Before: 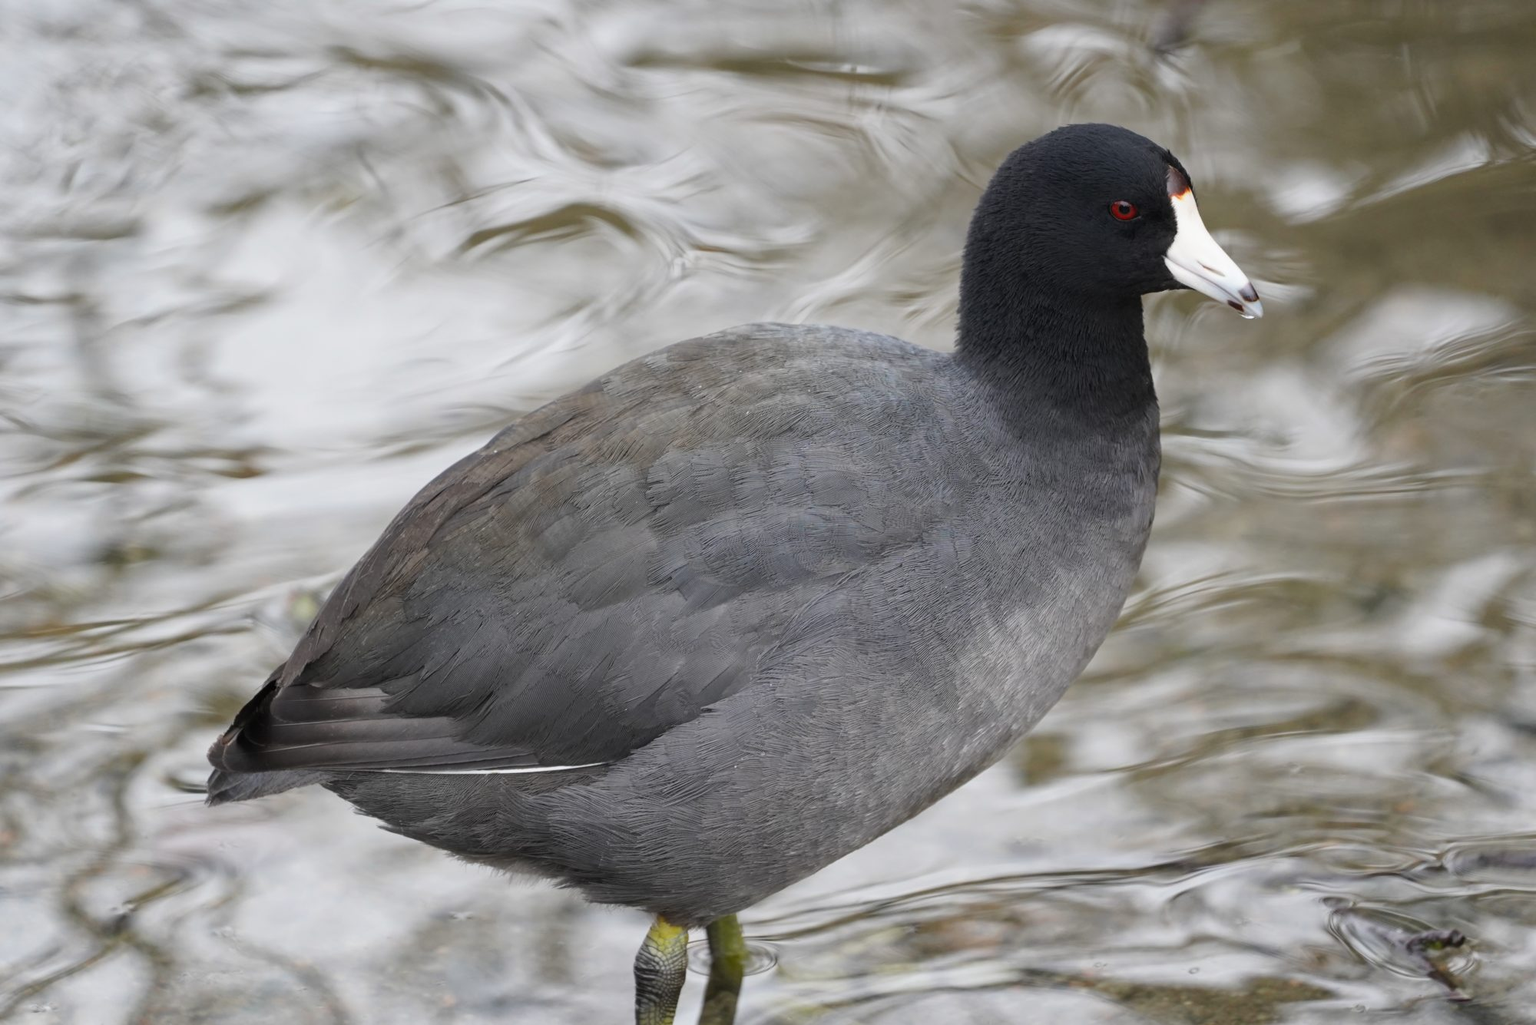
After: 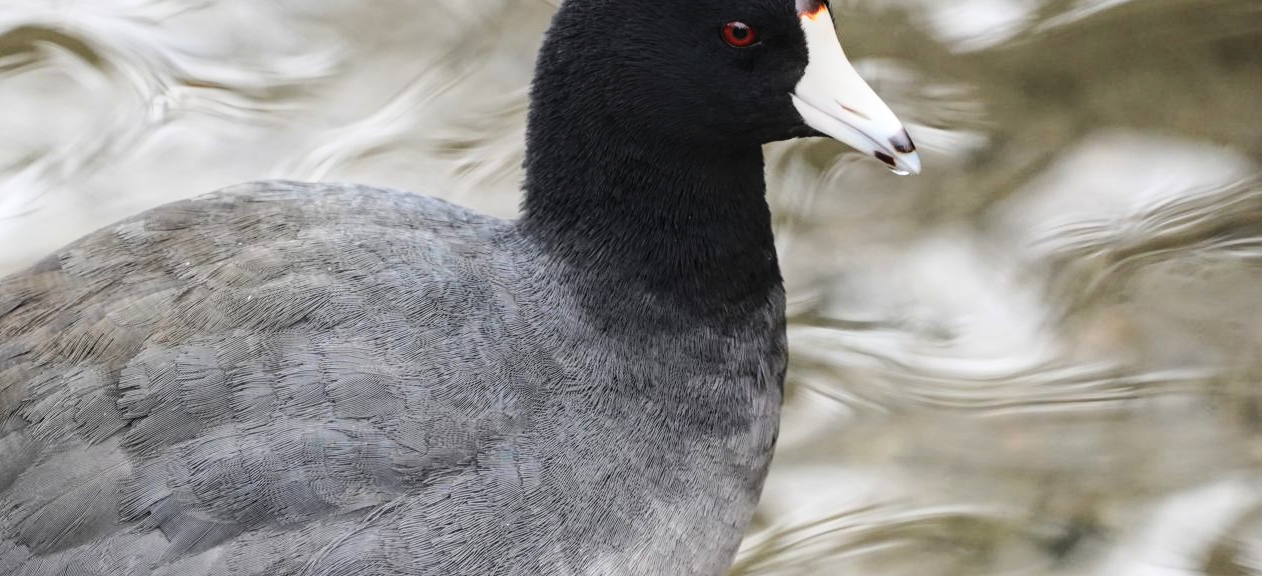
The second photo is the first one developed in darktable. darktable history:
base curve: curves: ch0 [(0, 0) (0.036, 0.025) (0.121, 0.166) (0.206, 0.329) (0.605, 0.79) (1, 1)]
crop: left 36.217%, top 17.981%, right 0.664%, bottom 38.833%
local contrast: on, module defaults
